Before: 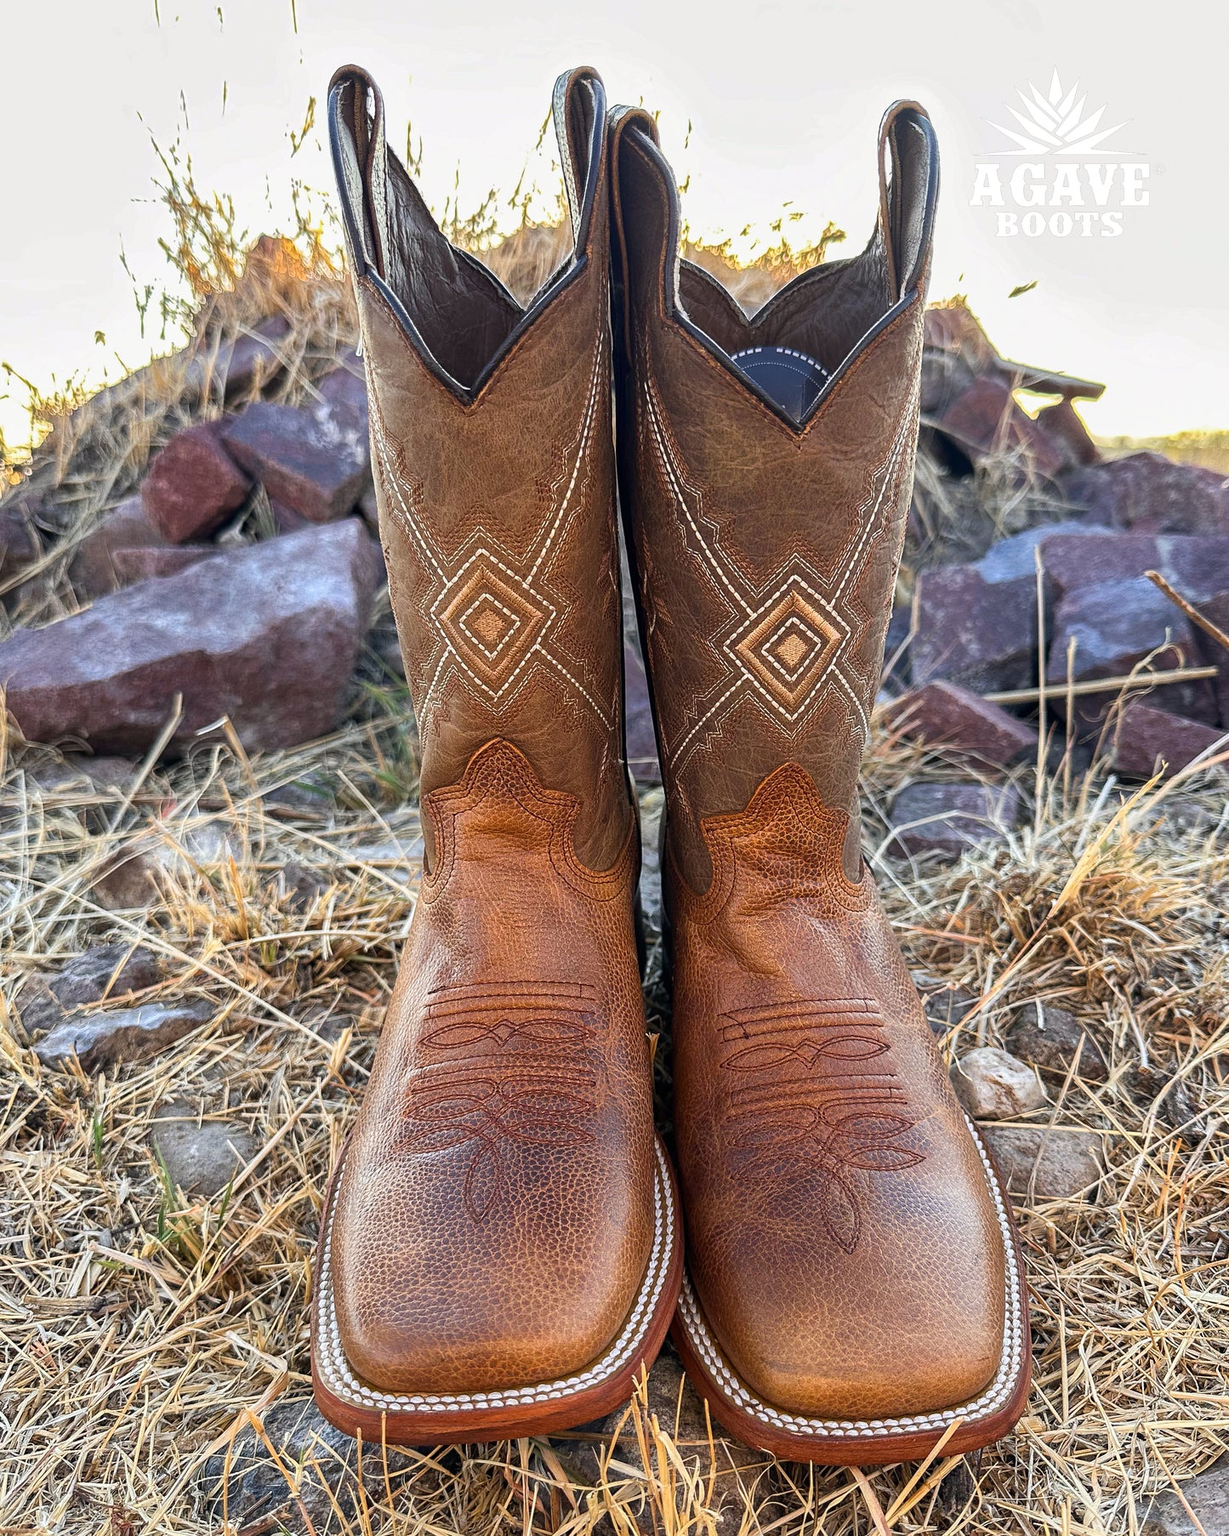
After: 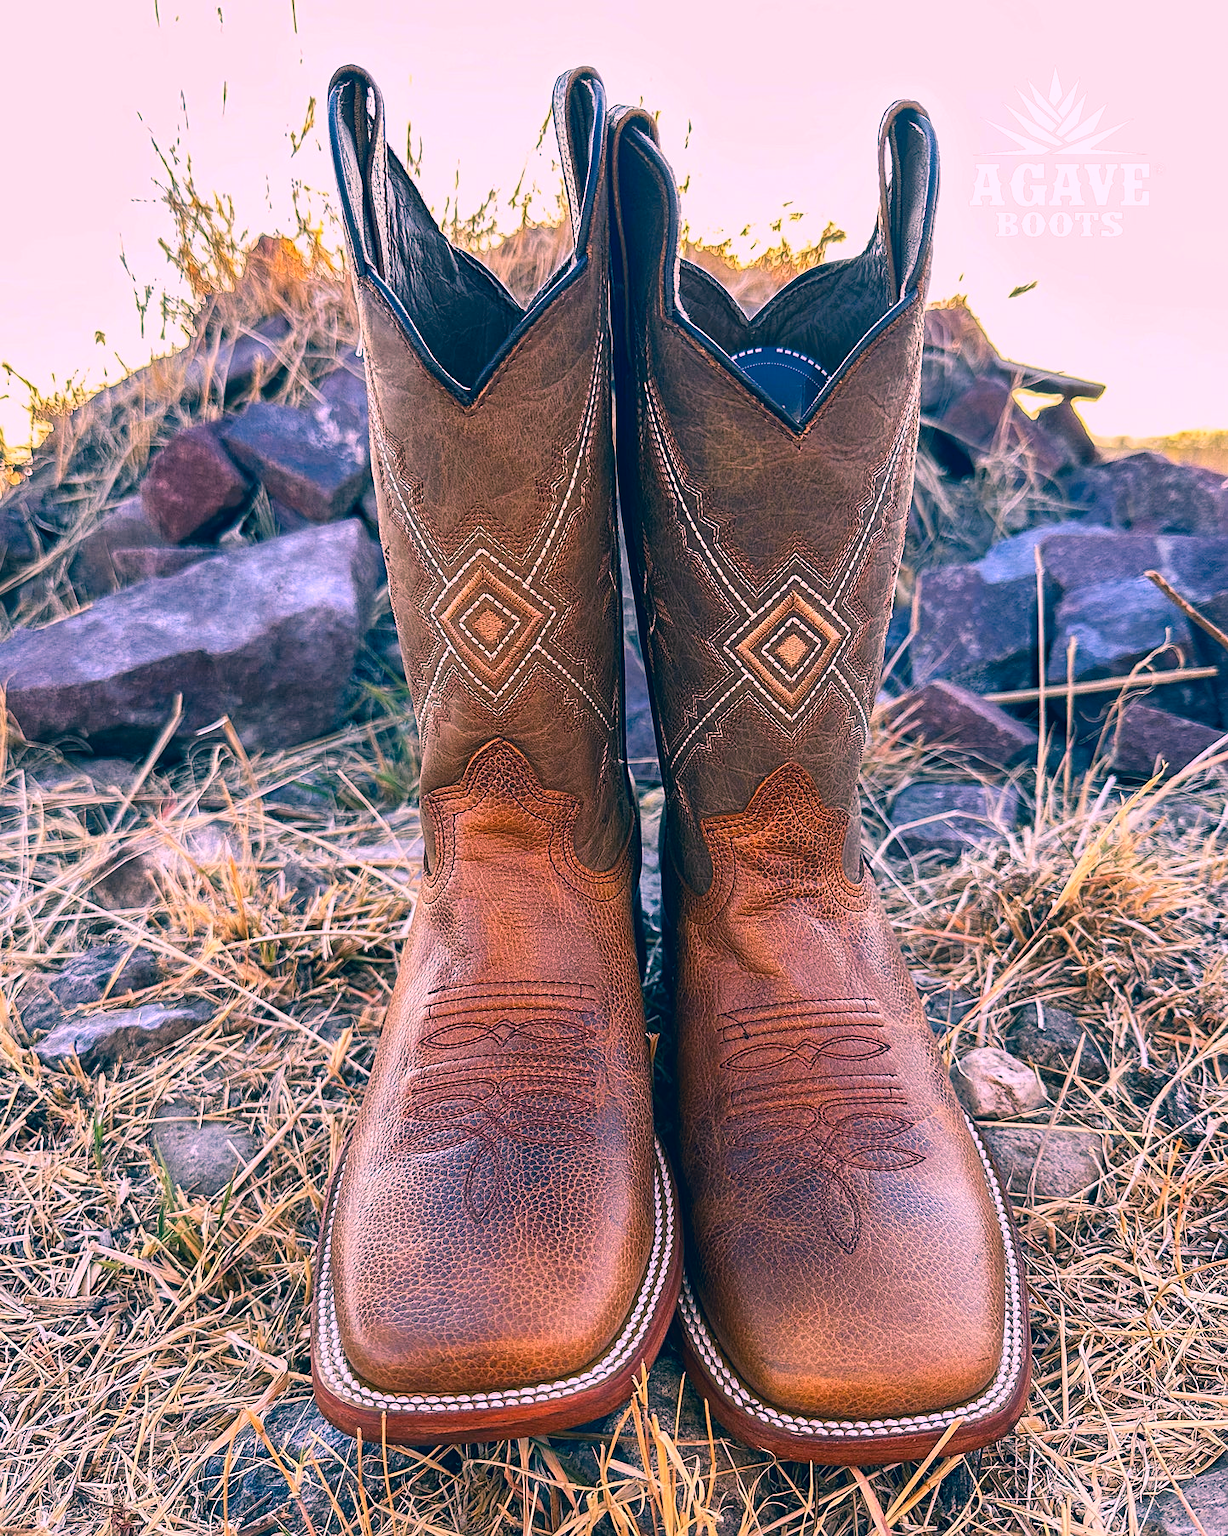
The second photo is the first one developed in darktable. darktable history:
contrast brightness saturation: contrast 0.11, saturation -0.17
sharpen: amount 0.2
color correction: highlights a* 17.03, highlights b* 0.205, shadows a* -15.38, shadows b* -14.56, saturation 1.5
